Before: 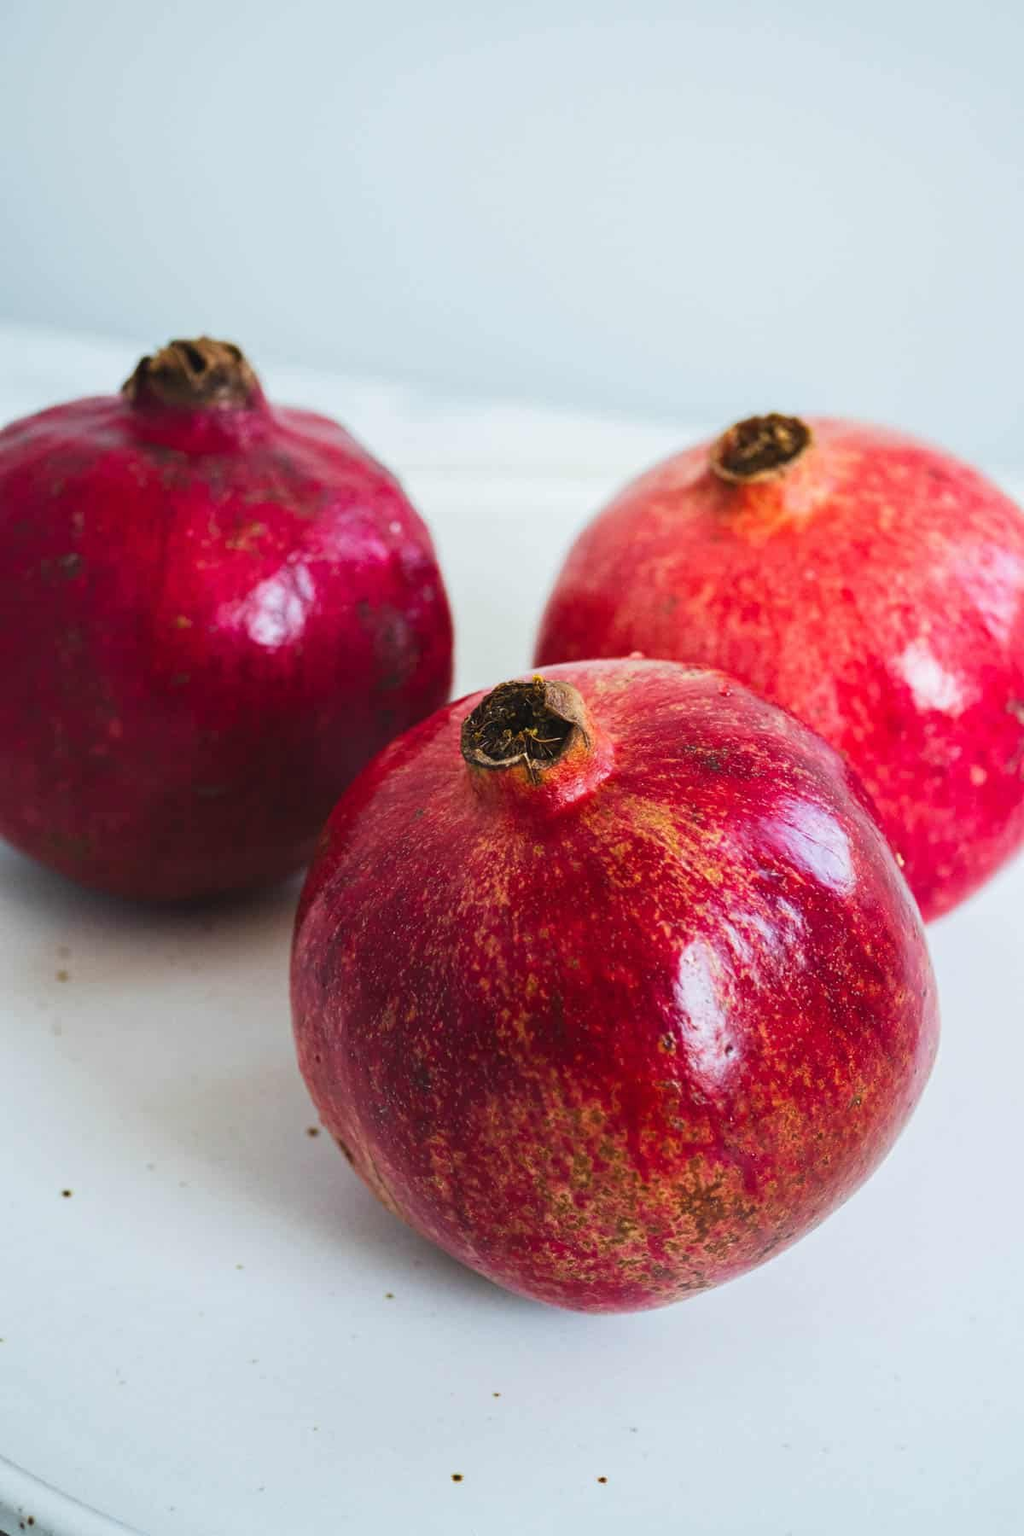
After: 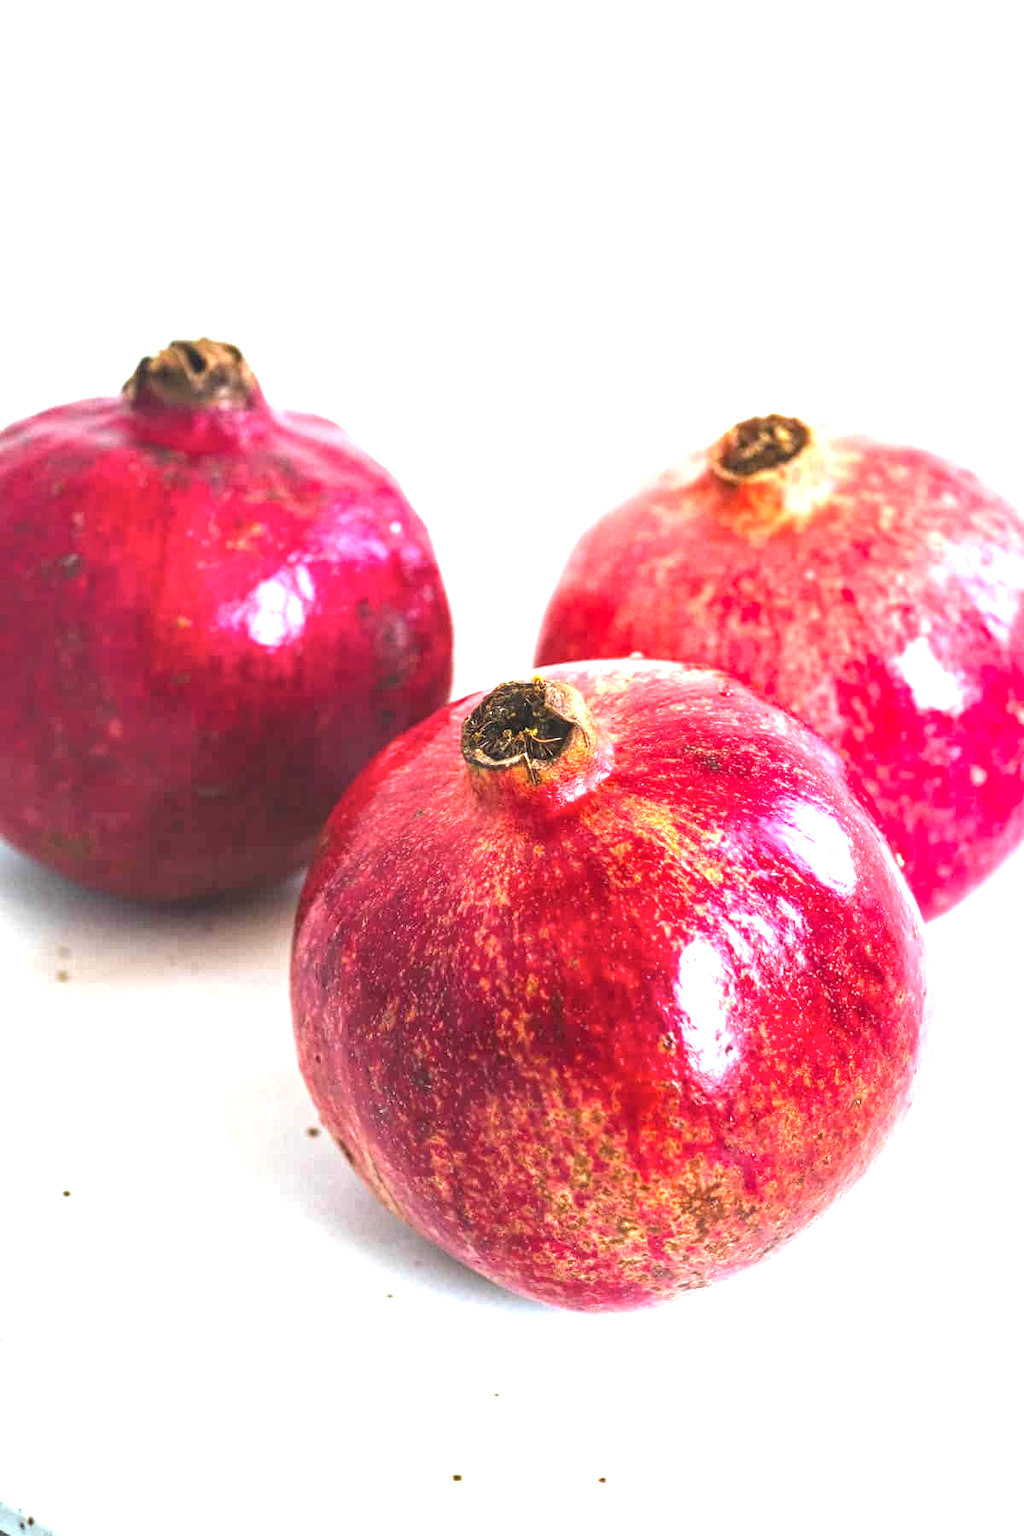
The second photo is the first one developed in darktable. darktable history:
exposure: black level correction 0, exposure 1.39 EV, compensate highlight preservation false
local contrast: on, module defaults
